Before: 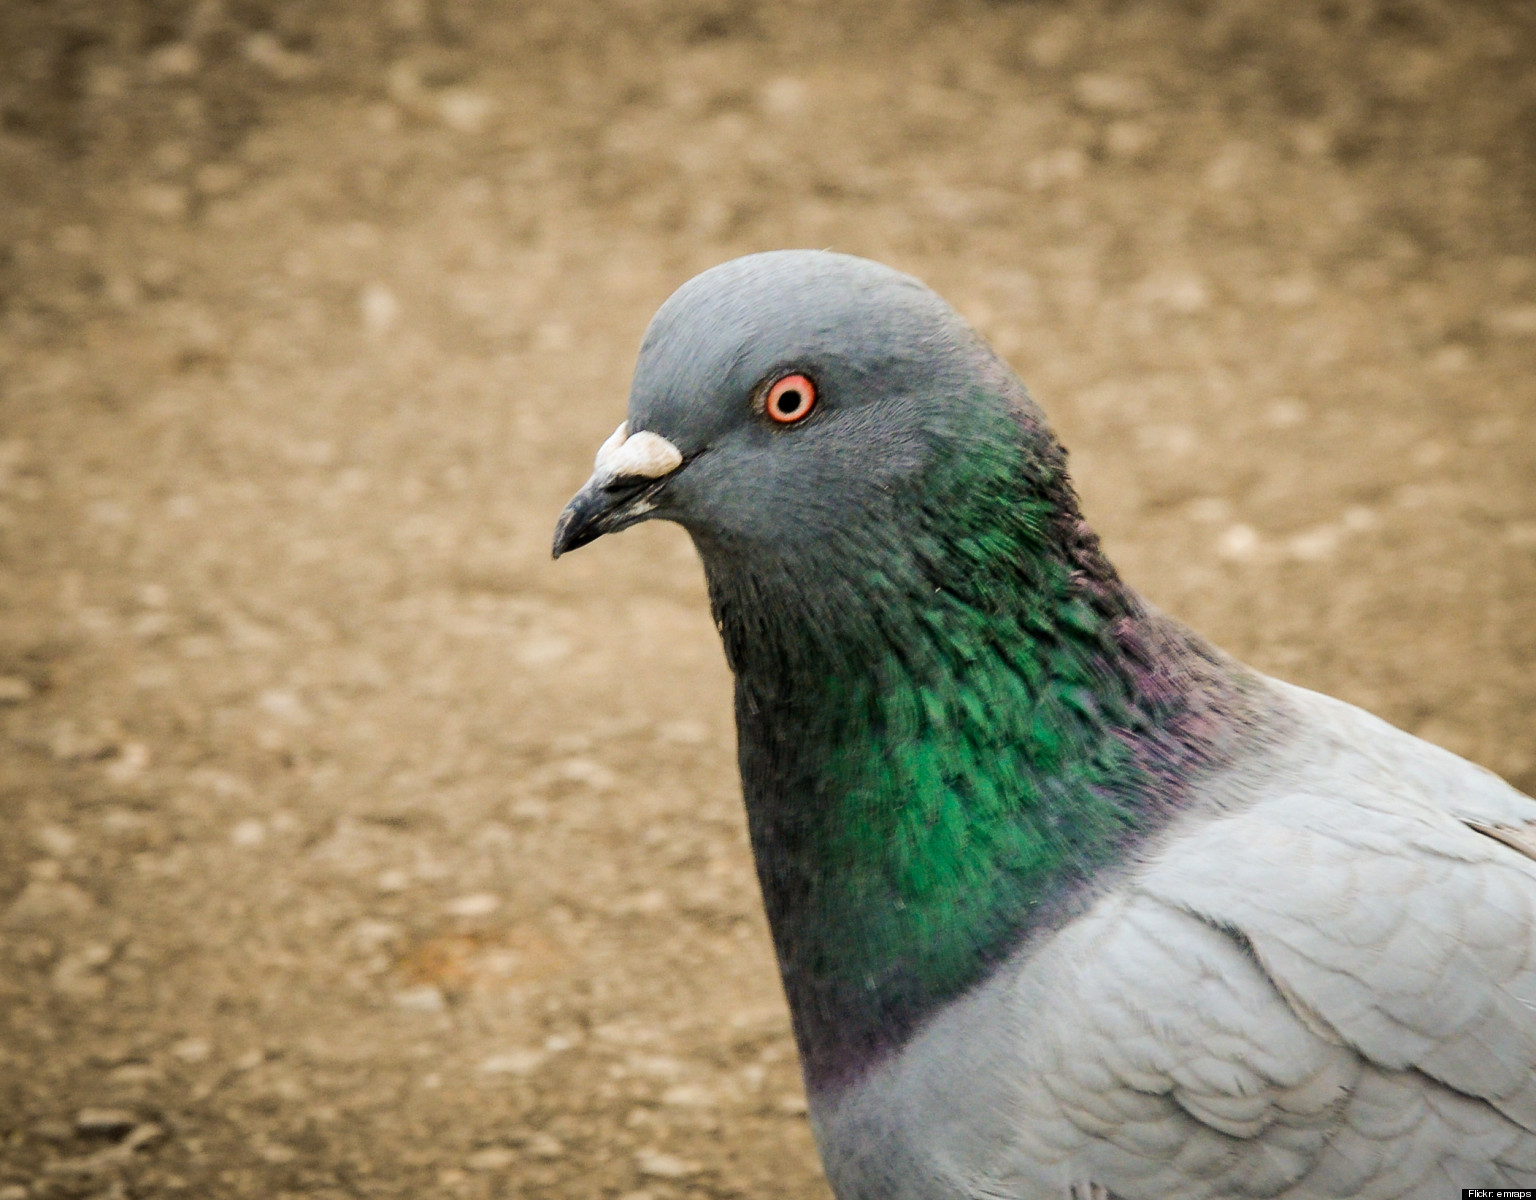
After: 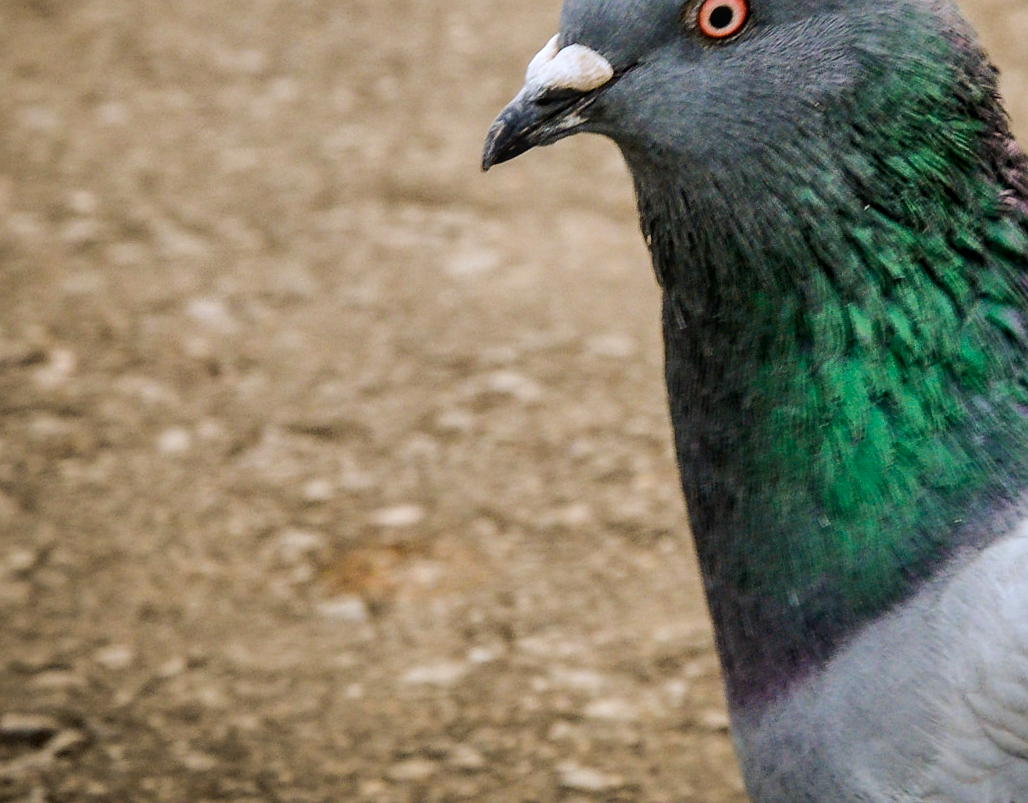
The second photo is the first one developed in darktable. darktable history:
contrast brightness saturation: contrast 0.03, brightness -0.04
crop and rotate: angle -0.82°, left 3.85%, top 31.828%, right 27.992%
color calibration: illuminant as shot in camera, x 0.358, y 0.373, temperature 4628.91 K
shadows and highlights: low approximation 0.01, soften with gaussian
sharpen: radius 1
local contrast: detail 117%
